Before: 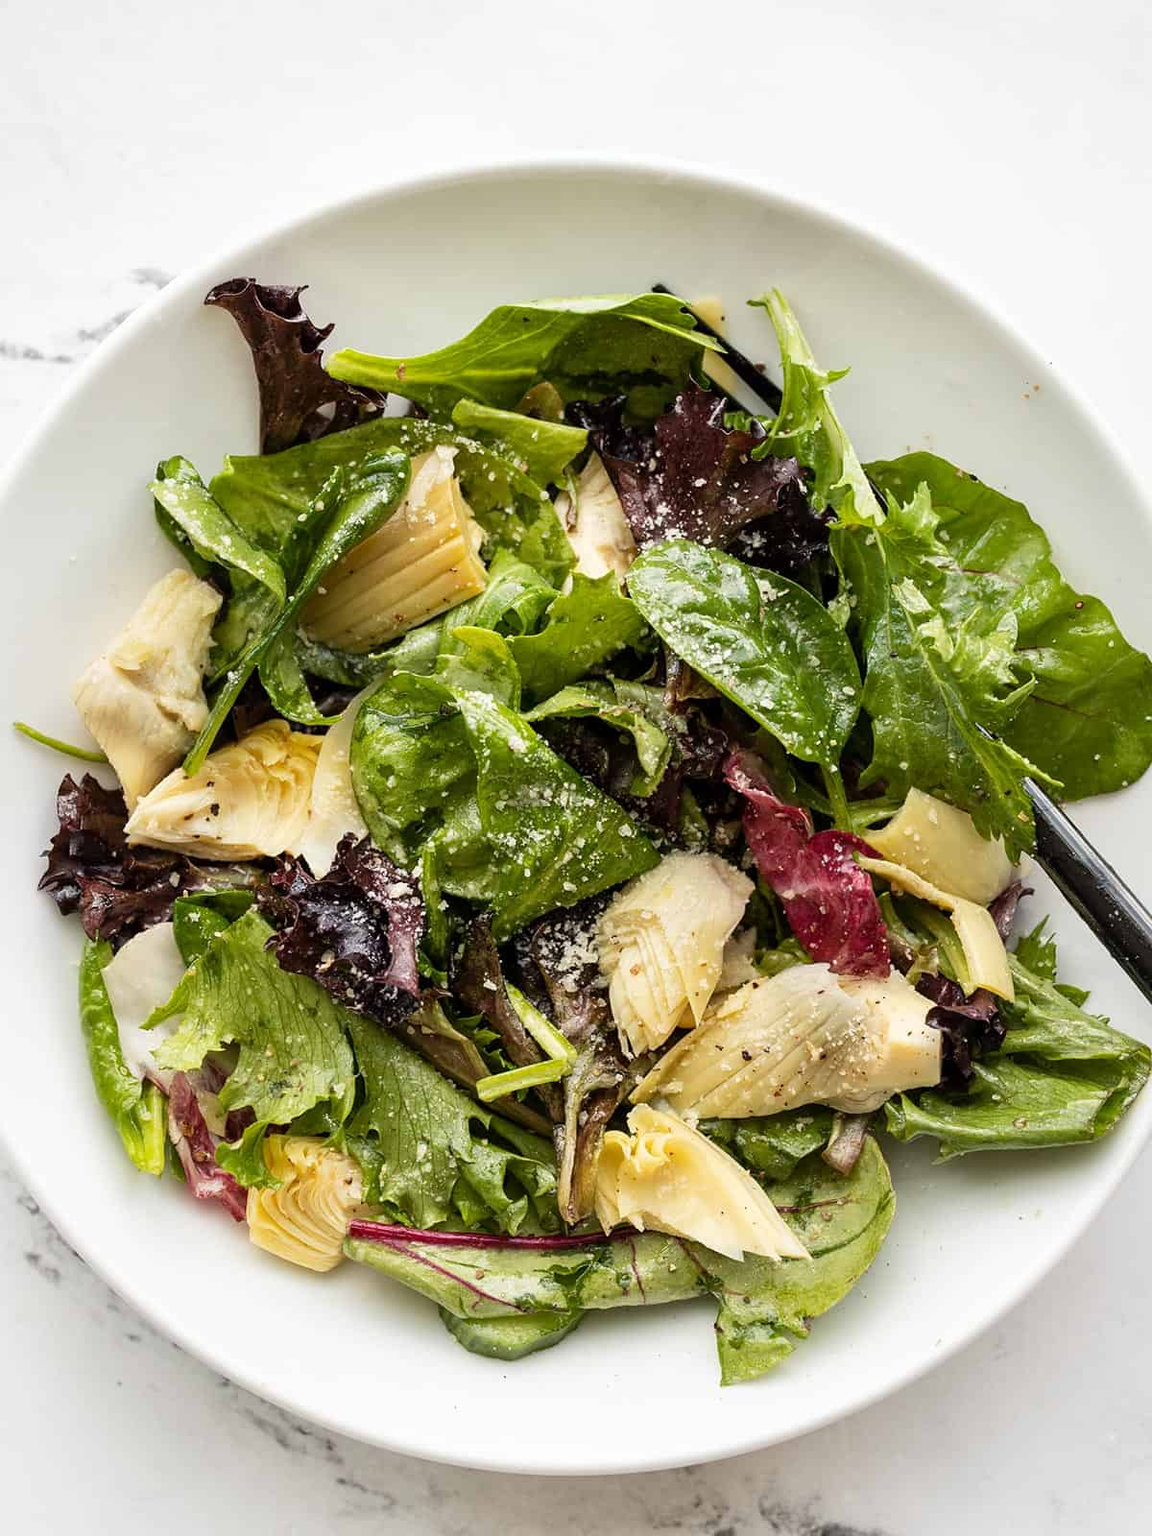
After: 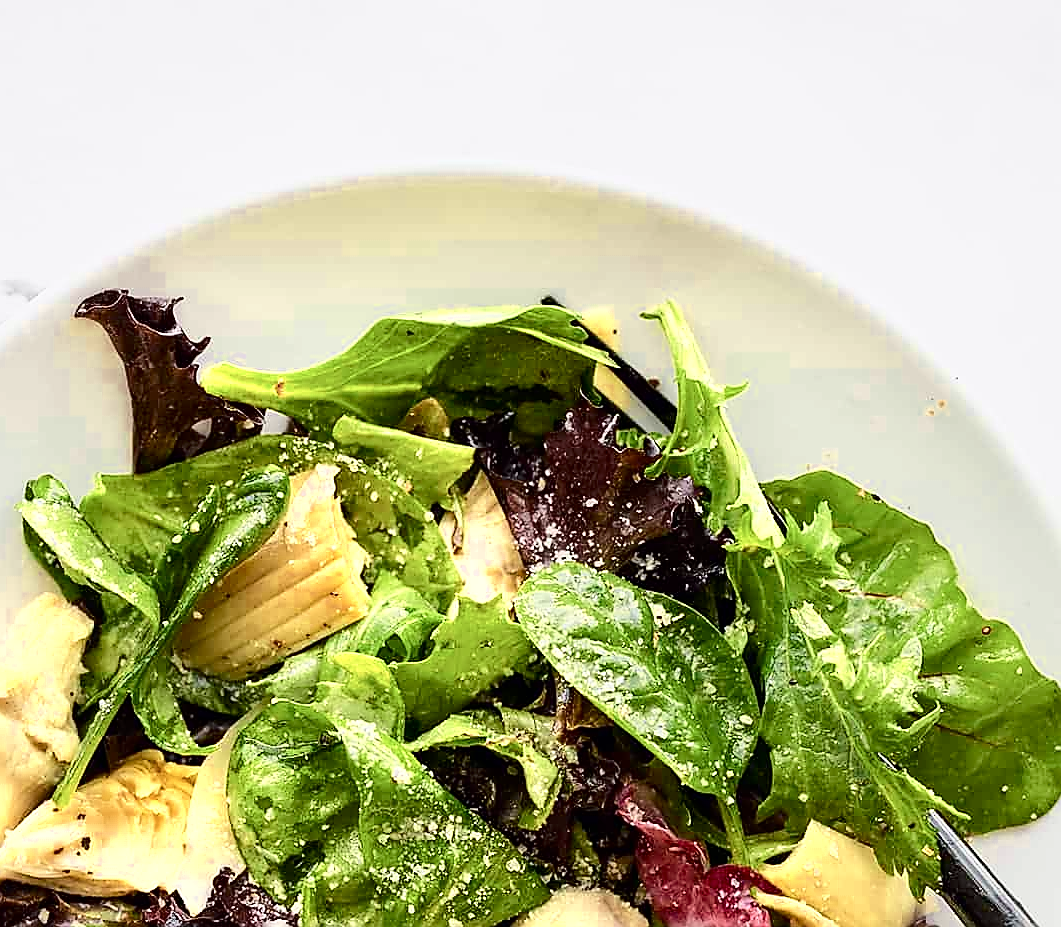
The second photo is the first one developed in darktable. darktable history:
sharpen: radius 1.373, amount 1.235, threshold 0.68
crop and rotate: left 11.546%, bottom 42.01%
tone curve: curves: ch0 [(0, 0) (0.035, 0.017) (0.131, 0.108) (0.279, 0.279) (0.476, 0.554) (0.617, 0.693) (0.704, 0.77) (0.801, 0.854) (0.895, 0.927) (1, 0.976)]; ch1 [(0, 0) (0.318, 0.278) (0.444, 0.427) (0.493, 0.493) (0.537, 0.547) (0.594, 0.616) (0.746, 0.764) (1, 1)]; ch2 [(0, 0) (0.316, 0.292) (0.381, 0.37) (0.423, 0.448) (0.476, 0.482) (0.502, 0.498) (0.529, 0.532) (0.583, 0.608) (0.639, 0.657) (0.7, 0.7) (0.861, 0.808) (1, 0.951)], color space Lab, independent channels, preserve colors none
color zones: curves: ch0 [(0, 0.485) (0.178, 0.476) (0.261, 0.623) (0.411, 0.403) (0.708, 0.603) (0.934, 0.412)]; ch1 [(0.003, 0.485) (0.149, 0.496) (0.229, 0.584) (0.326, 0.551) (0.484, 0.262) (0.757, 0.643)]
